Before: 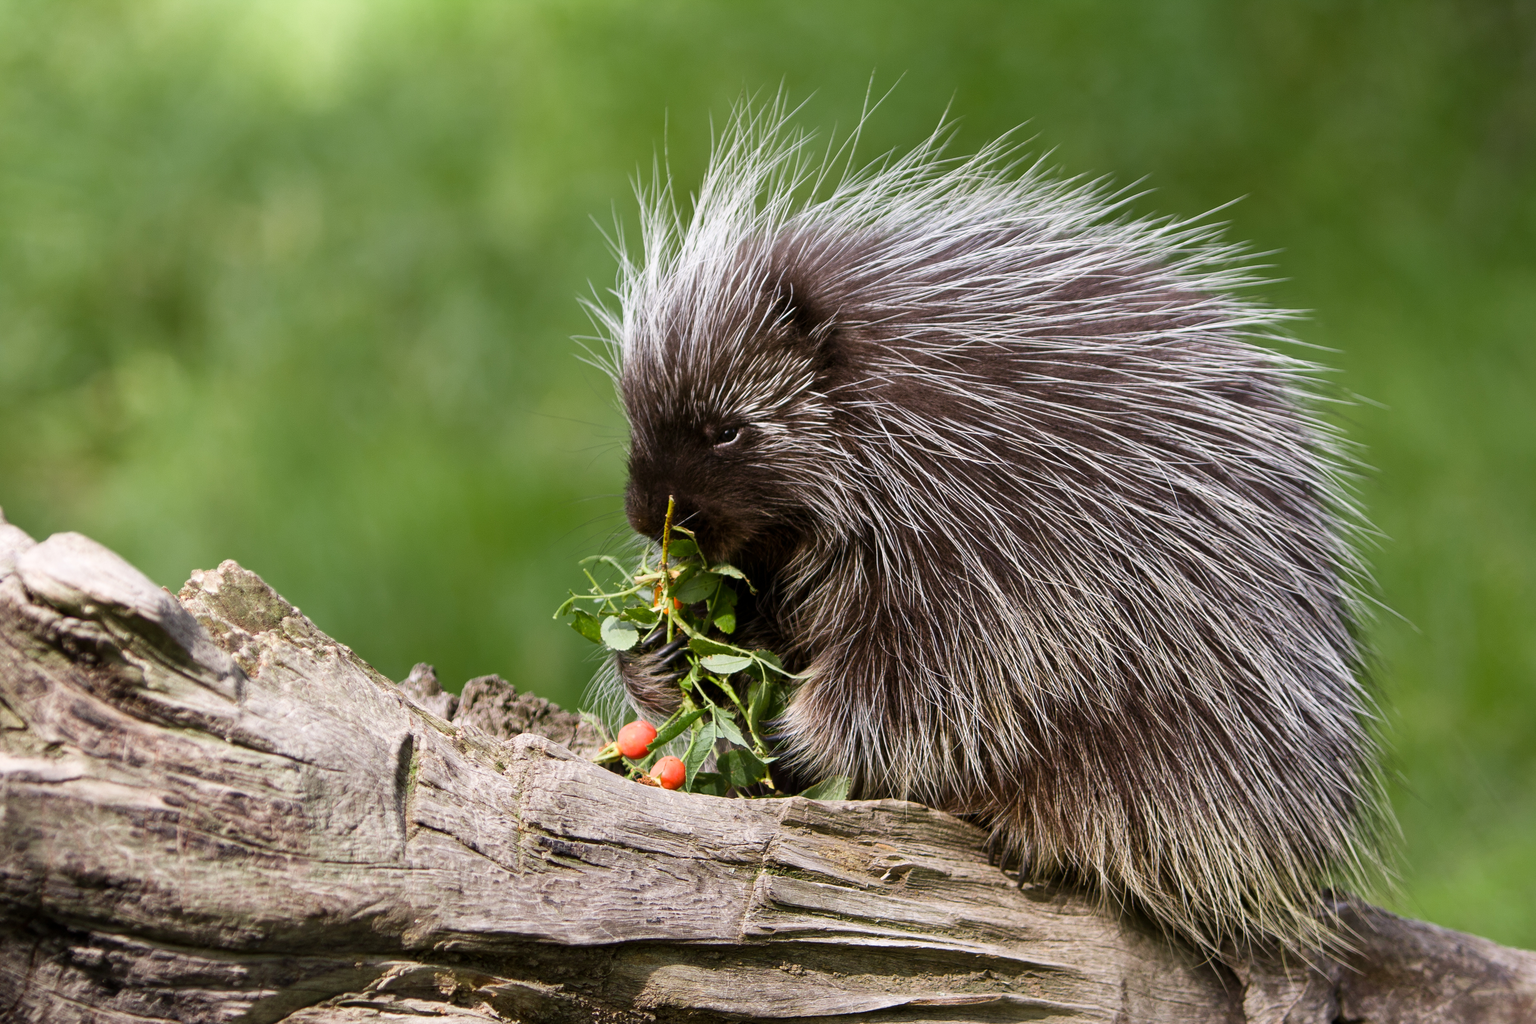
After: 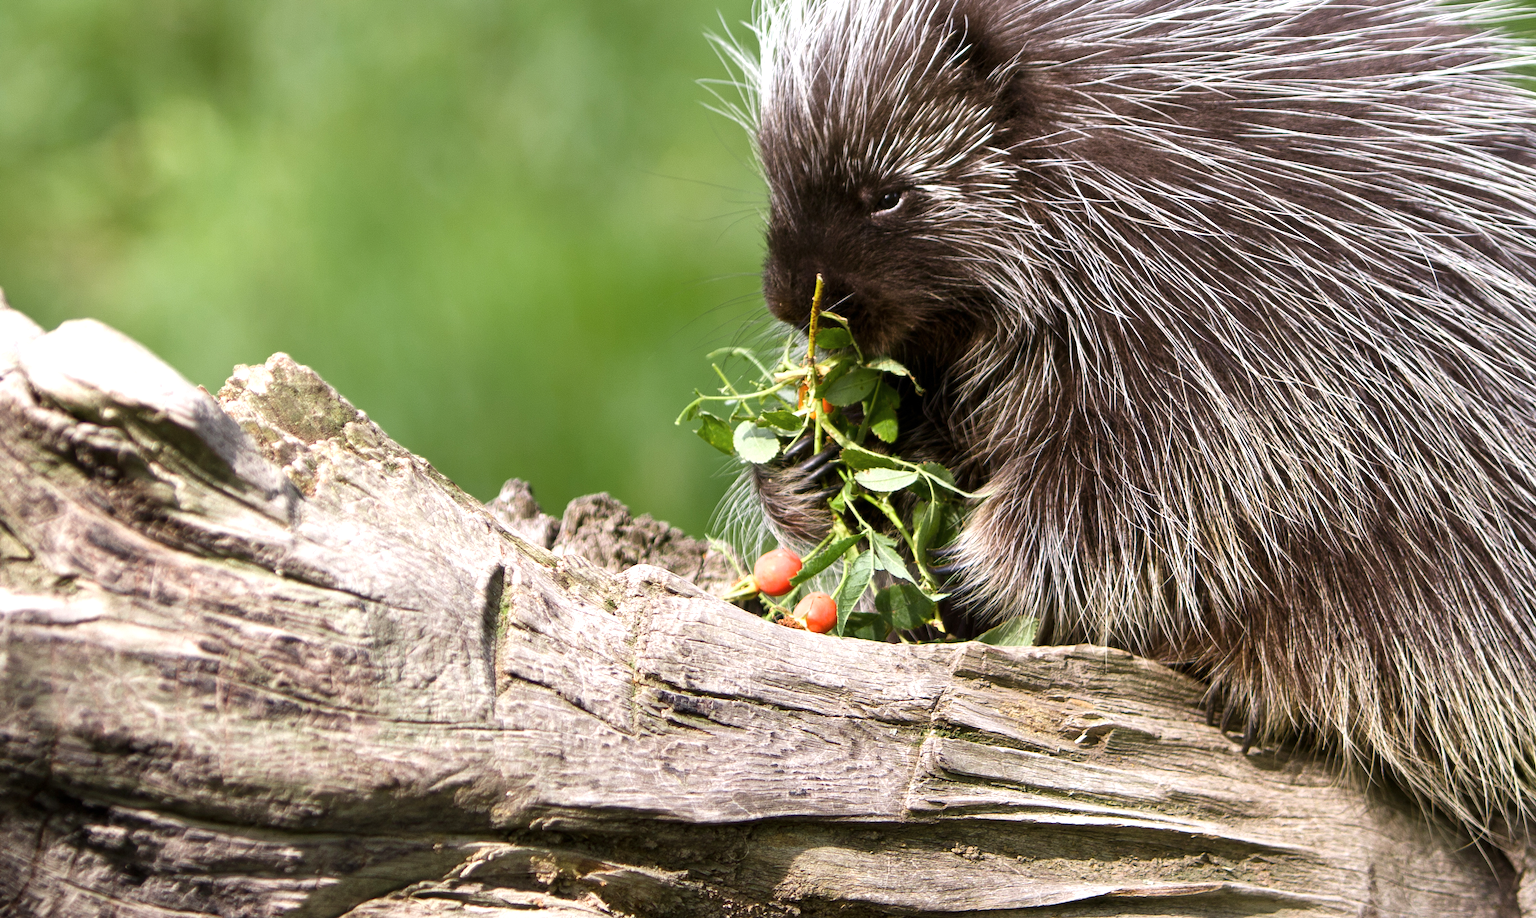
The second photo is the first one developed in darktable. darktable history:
contrast brightness saturation: saturation -0.048
crop: top 26.497%, right 18.03%
exposure: exposure 0.557 EV, compensate exposure bias true, compensate highlight preservation false
